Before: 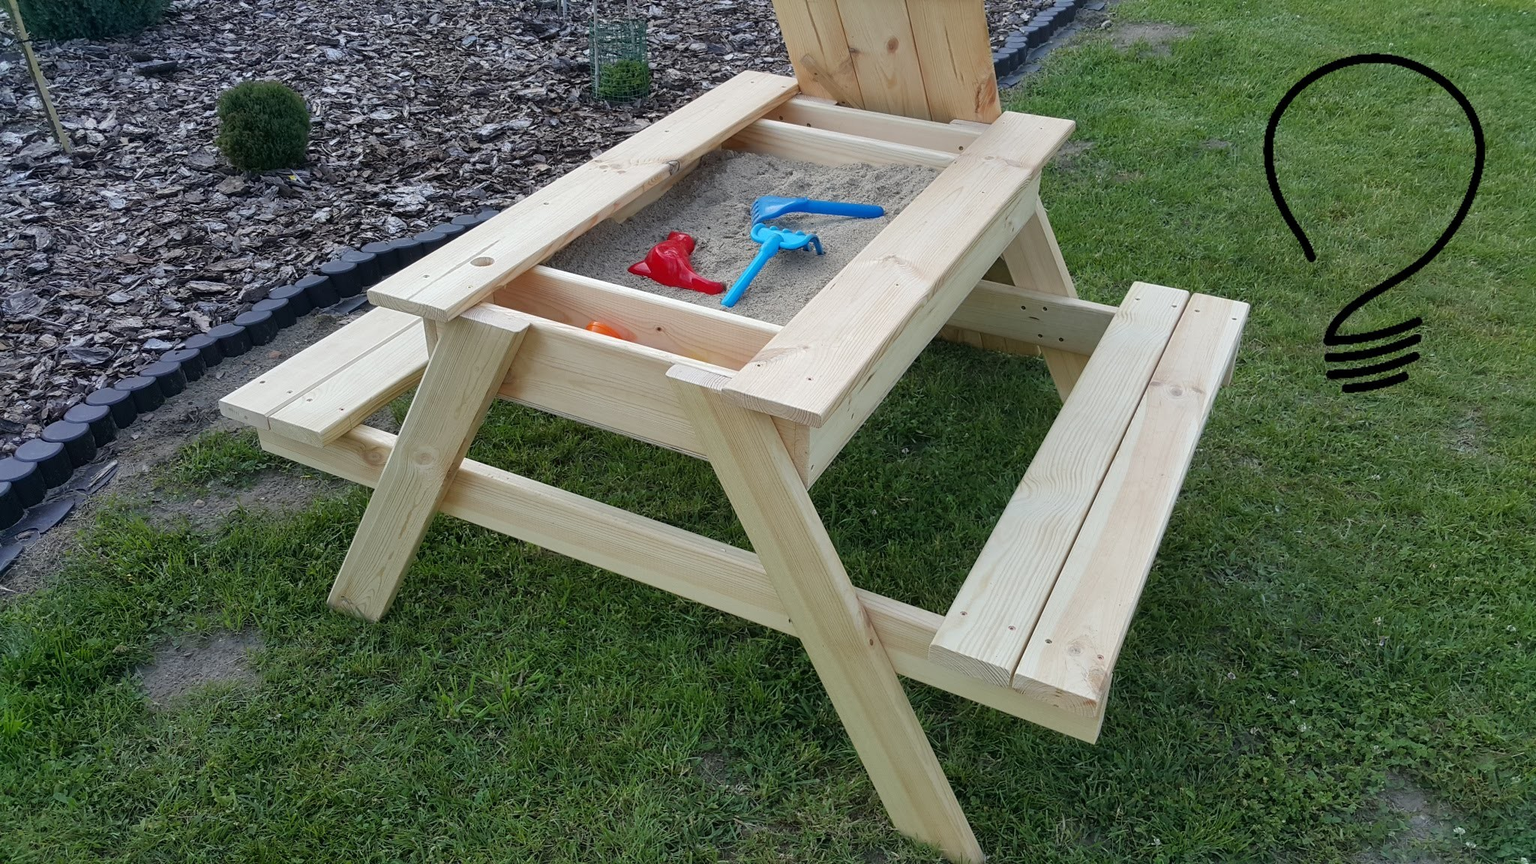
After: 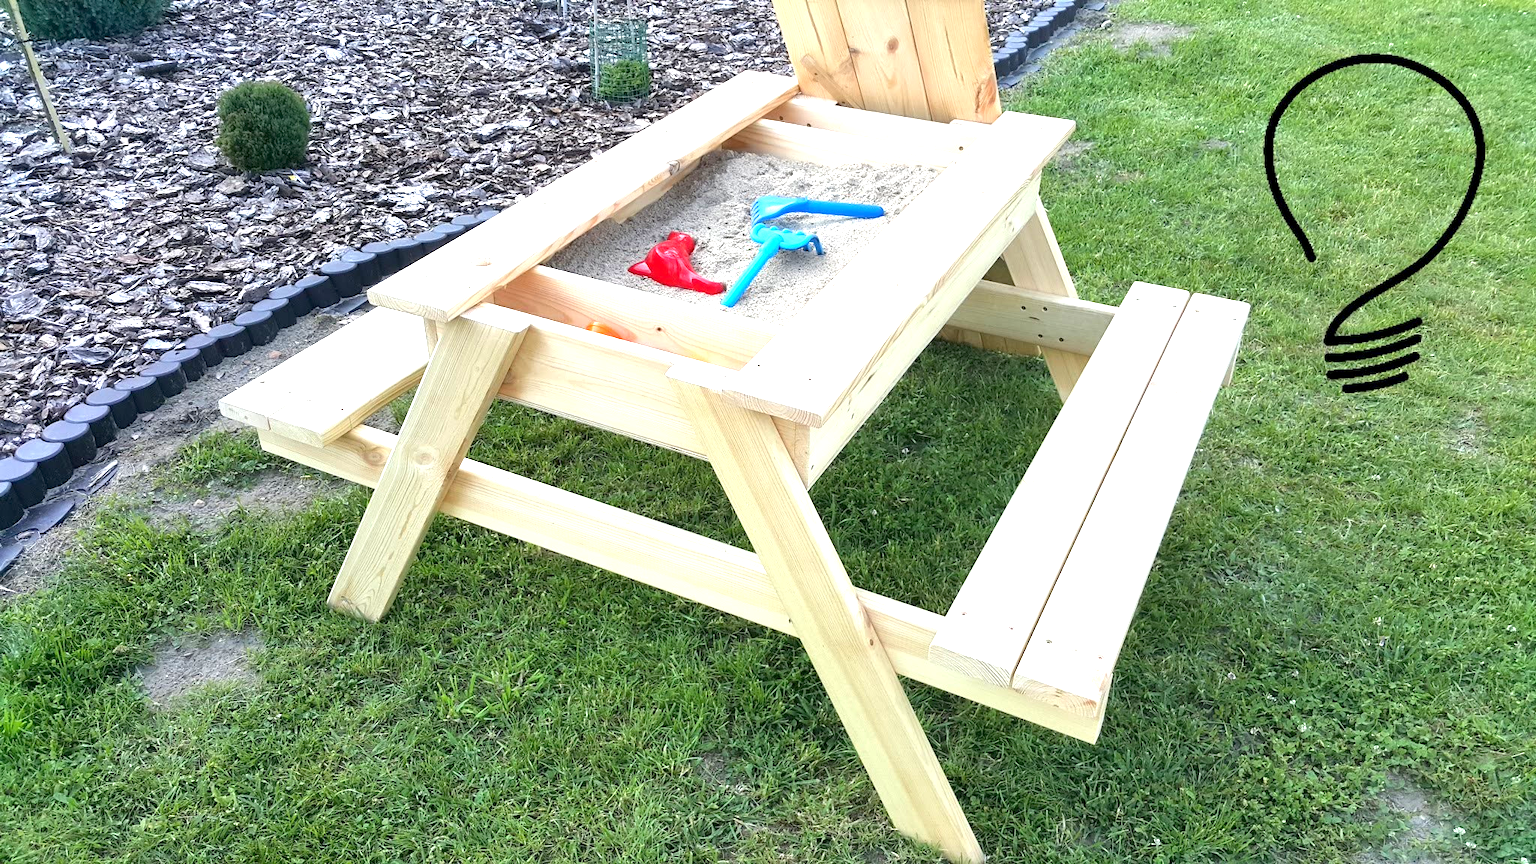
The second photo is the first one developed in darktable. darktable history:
exposure: black level correction 0.001, exposure 1.656 EV, compensate highlight preservation false
